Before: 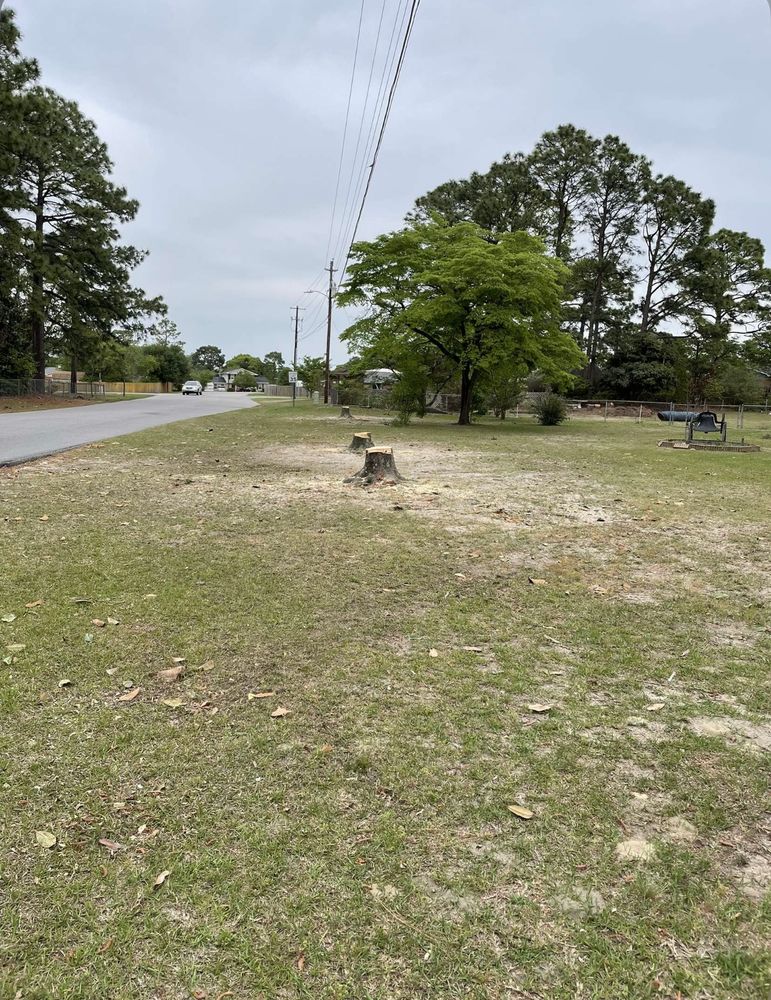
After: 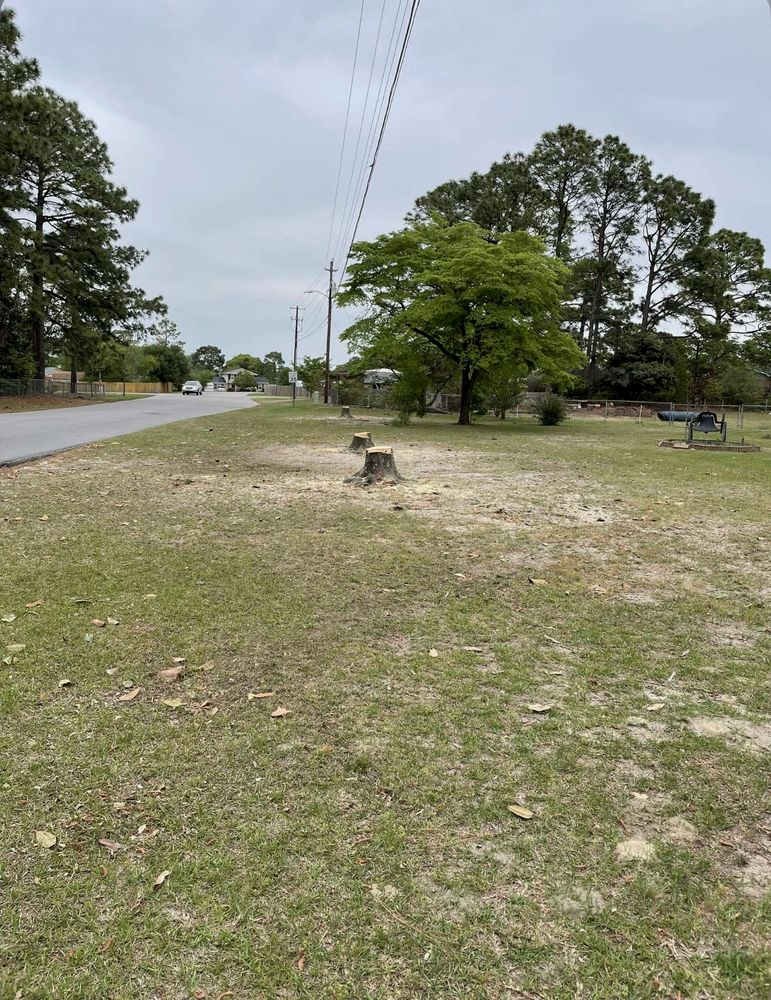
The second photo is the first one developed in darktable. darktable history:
exposure: black level correction 0.002, exposure -0.099 EV, compensate exposure bias true, compensate highlight preservation false
